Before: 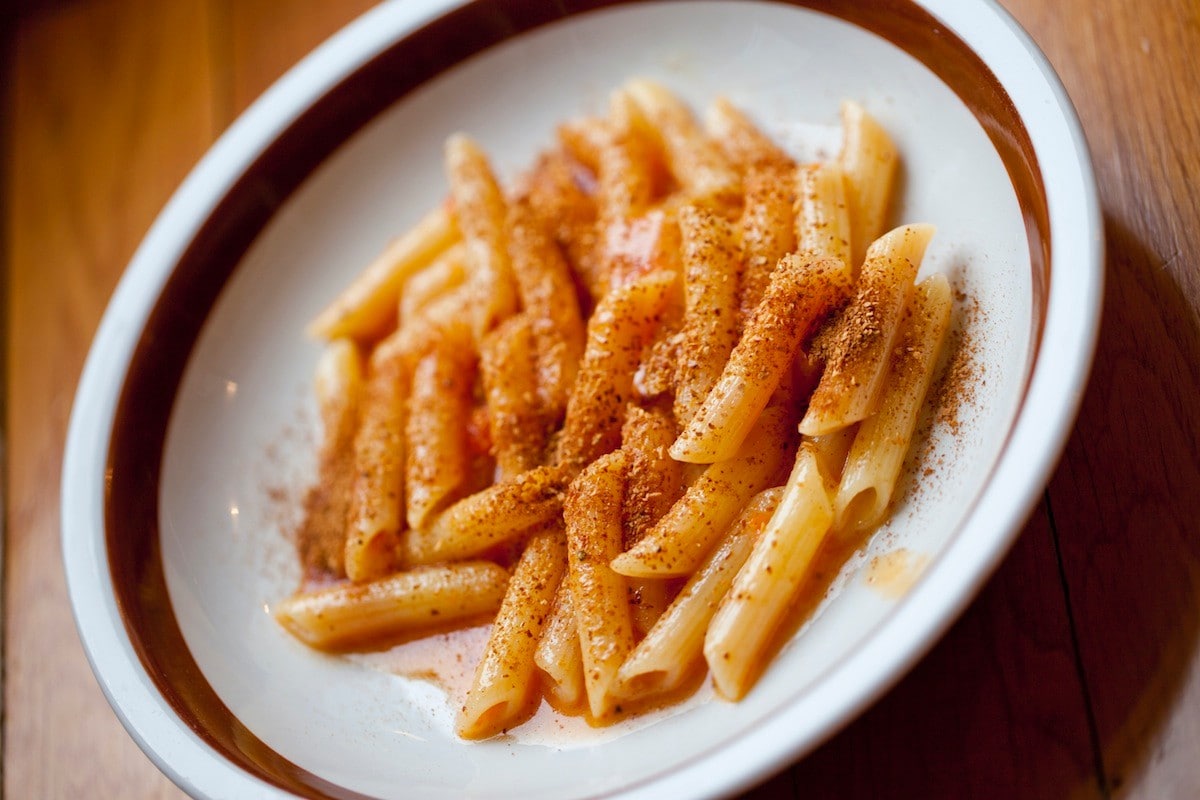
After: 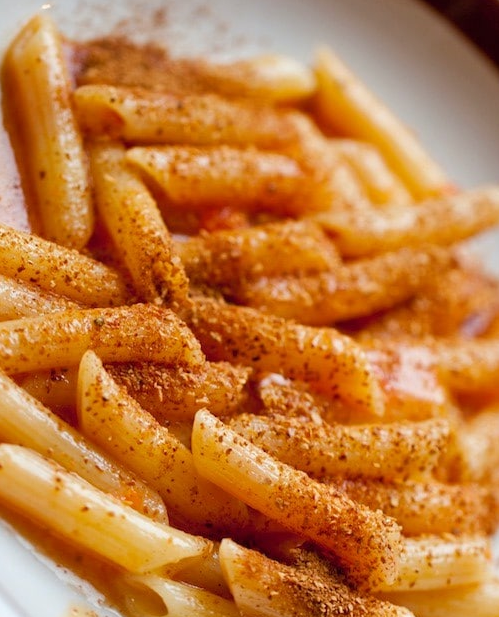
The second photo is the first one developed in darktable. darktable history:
orientation: orientation rotate -90°
crop and rotate: left 18.171%, top 21.749%, right 19.428%, bottom 26.83%
